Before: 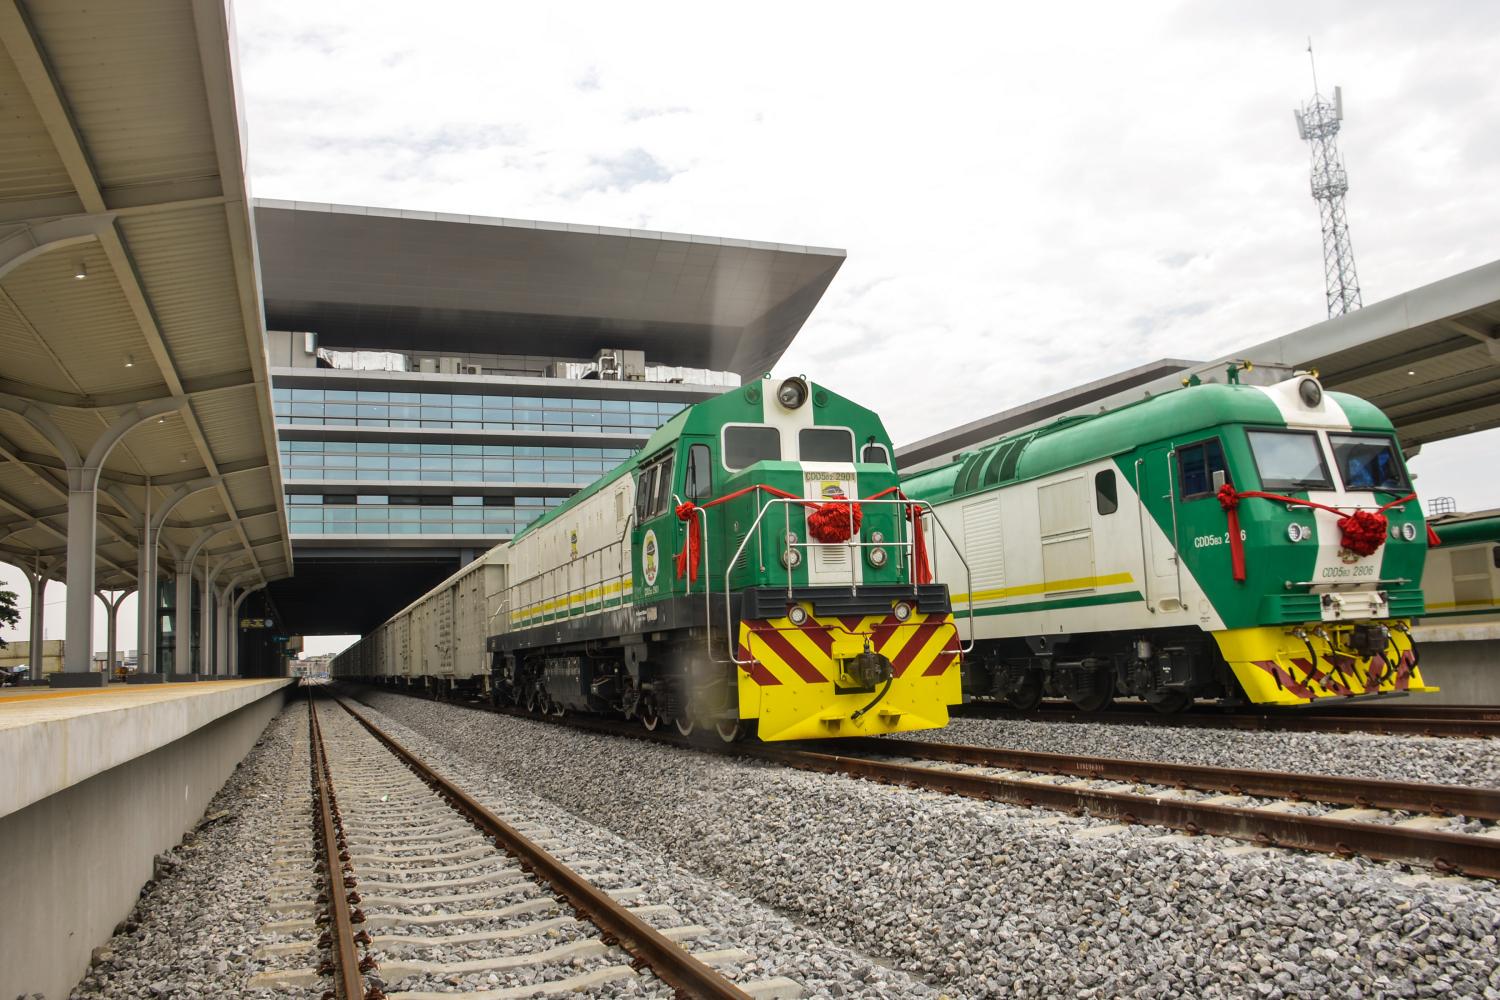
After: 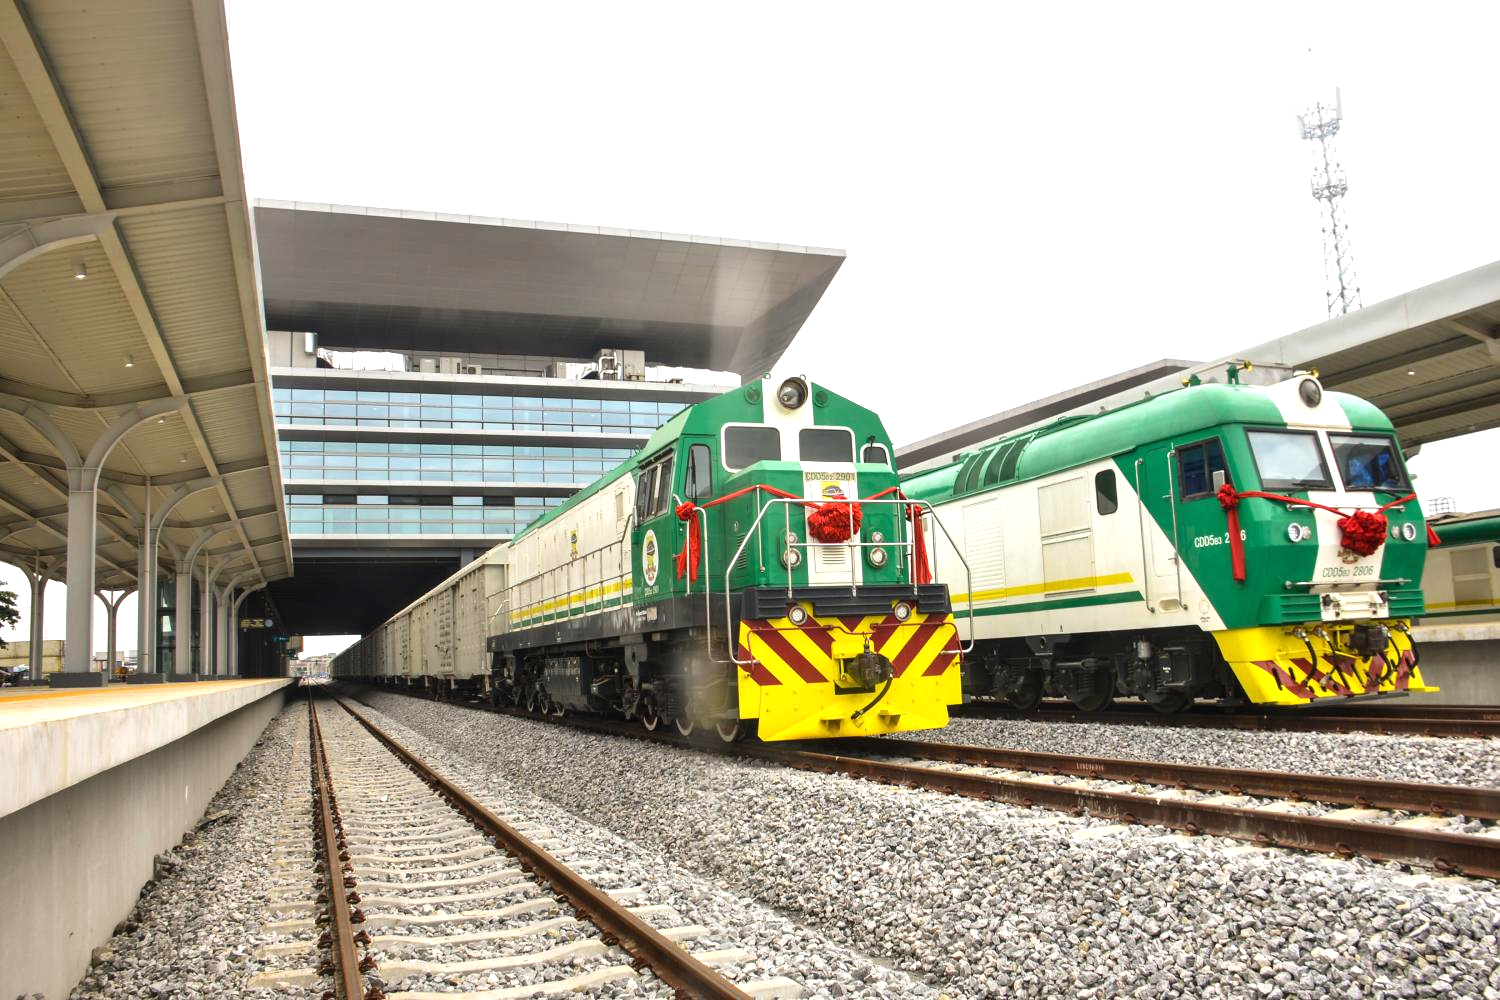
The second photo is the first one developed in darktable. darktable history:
exposure: exposure 0.777 EV, compensate exposure bias true, compensate highlight preservation false
